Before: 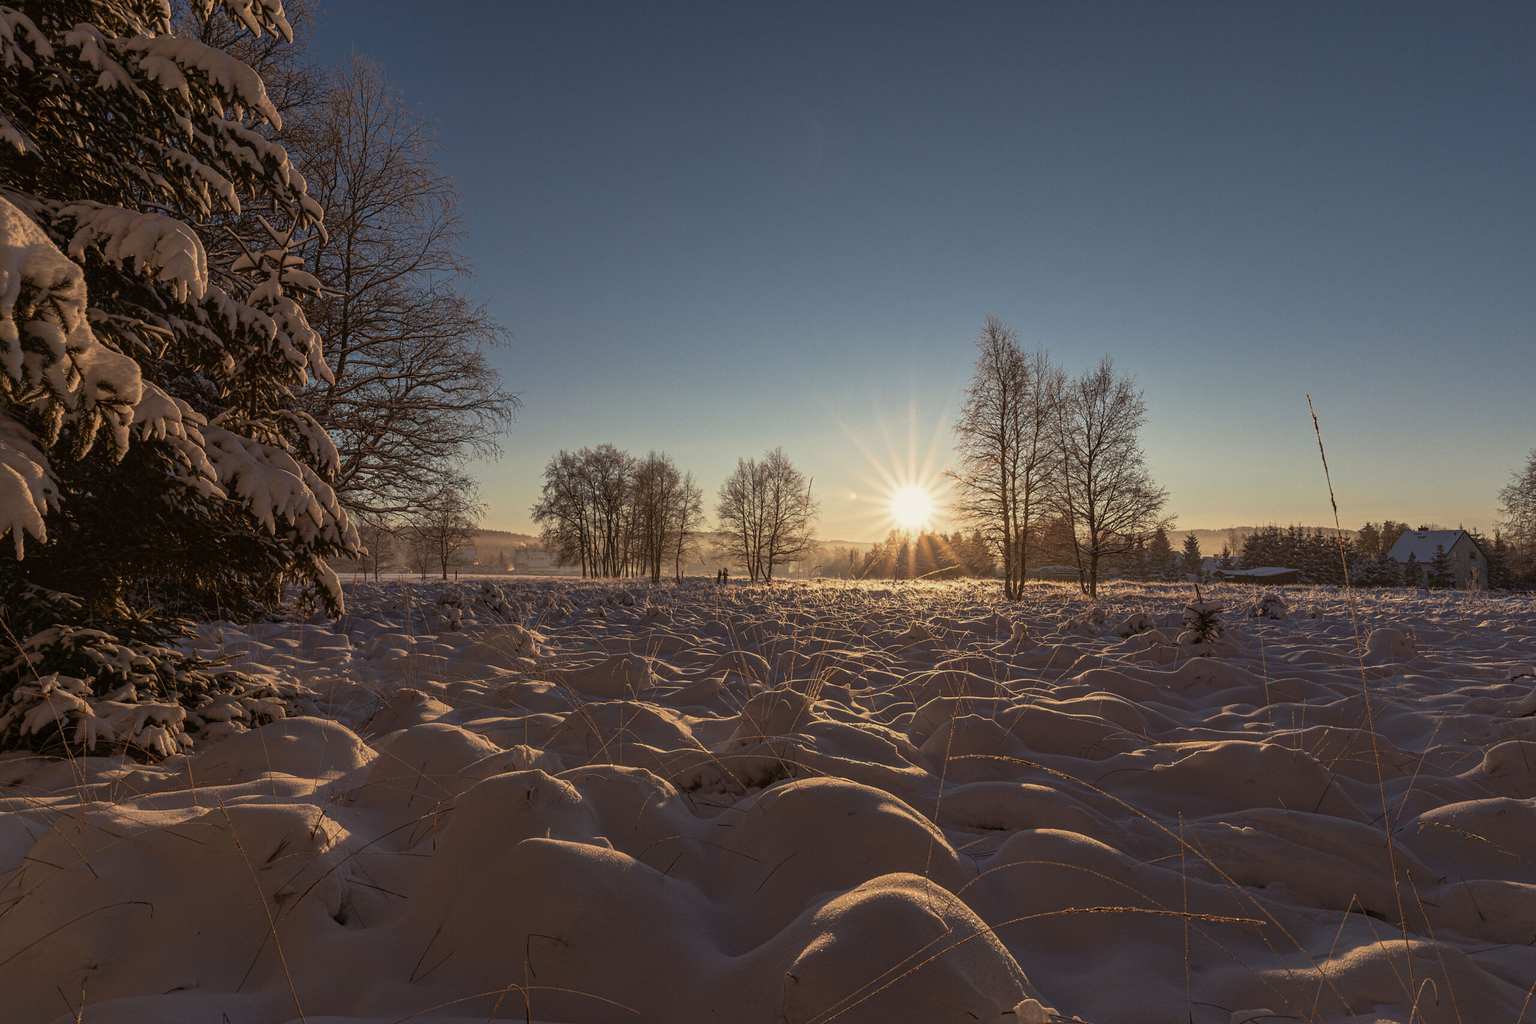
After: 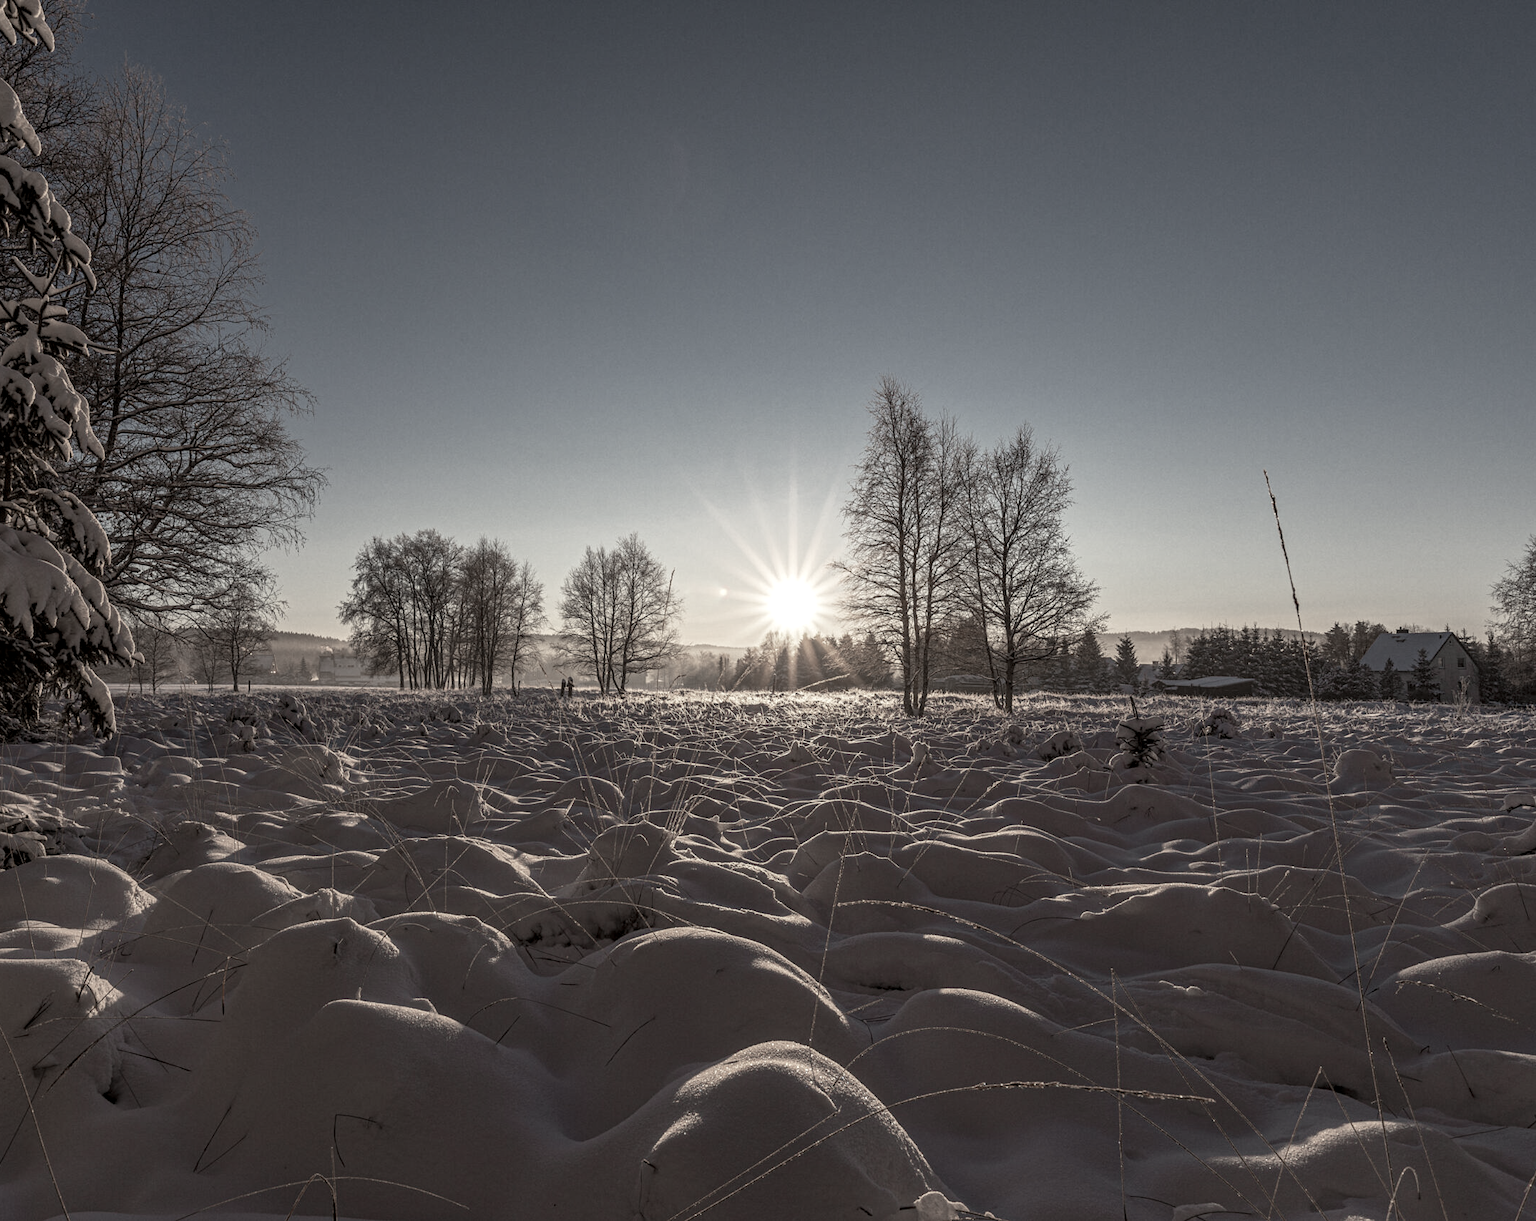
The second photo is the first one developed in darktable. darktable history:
crop: left 16.113%
exposure: exposure -0.003 EV, compensate highlight preservation false
color zones: curves: ch1 [(0, 0.34) (0.143, 0.164) (0.286, 0.152) (0.429, 0.176) (0.571, 0.173) (0.714, 0.188) (0.857, 0.199) (1, 0.34)]
shadows and highlights: shadows -11.91, white point adjustment 3.93, highlights 27.74
local contrast: detail 130%
